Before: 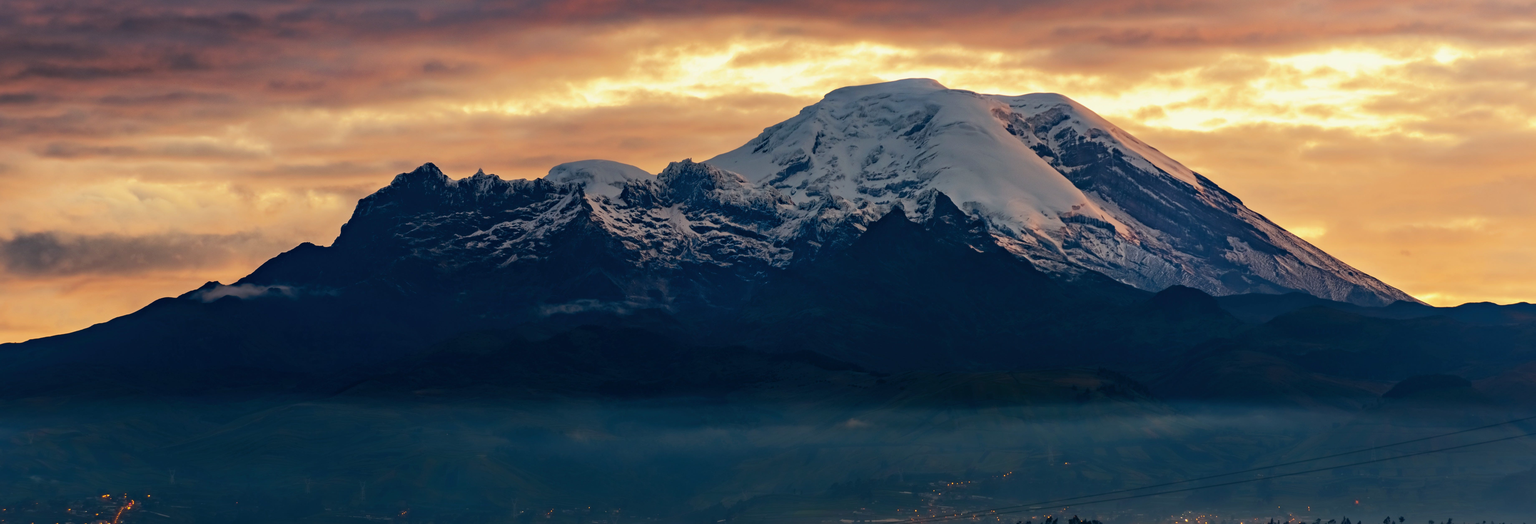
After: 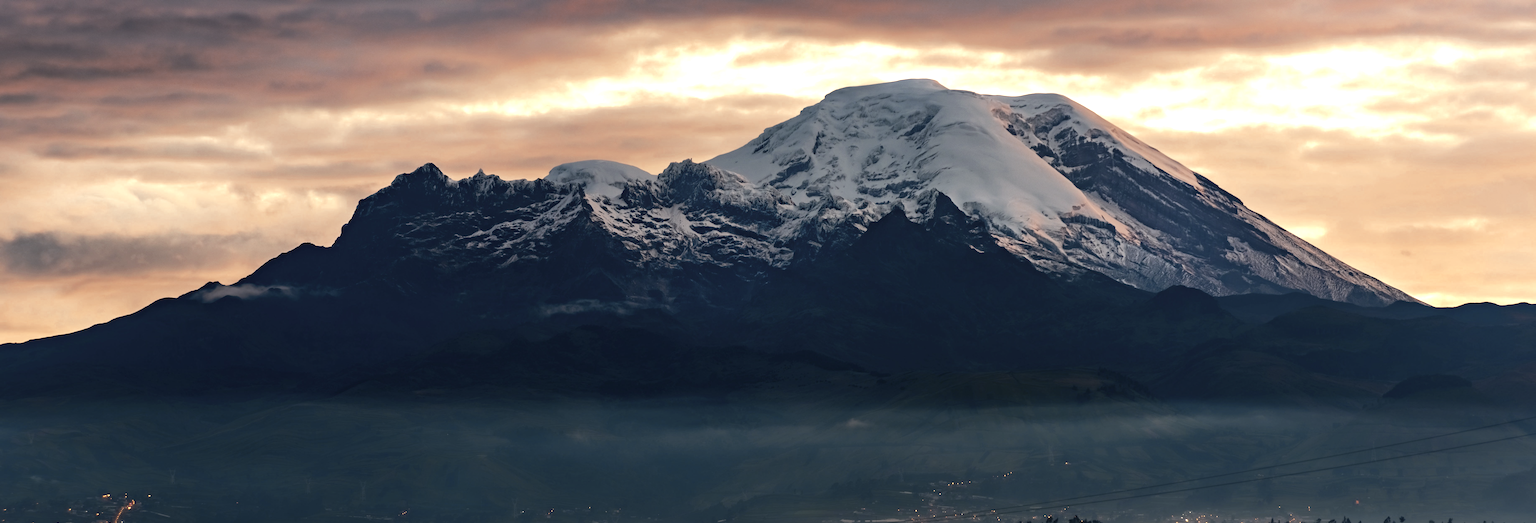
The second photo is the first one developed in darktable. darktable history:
contrast brightness saturation: contrast 0.096, saturation -0.305
contrast equalizer: y [[0.6 ×6], [0.55 ×6], [0 ×6], [0 ×6], [0 ×6]], mix -0.211
color zones: curves: ch0 [(0, 0.5) (0.125, 0.4) (0.25, 0.5) (0.375, 0.4) (0.5, 0.4) (0.625, 0.35) (0.75, 0.35) (0.875, 0.5)]; ch1 [(0, 0.35) (0.125, 0.45) (0.25, 0.35) (0.375, 0.35) (0.5, 0.35) (0.625, 0.35) (0.75, 0.45) (0.875, 0.35)]; ch2 [(0, 0.6) (0.125, 0.5) (0.25, 0.5) (0.375, 0.6) (0.5, 0.6) (0.625, 0.5) (0.75, 0.5) (0.875, 0.5)]
exposure: black level correction 0, exposure 0.691 EV, compensate highlight preservation false
